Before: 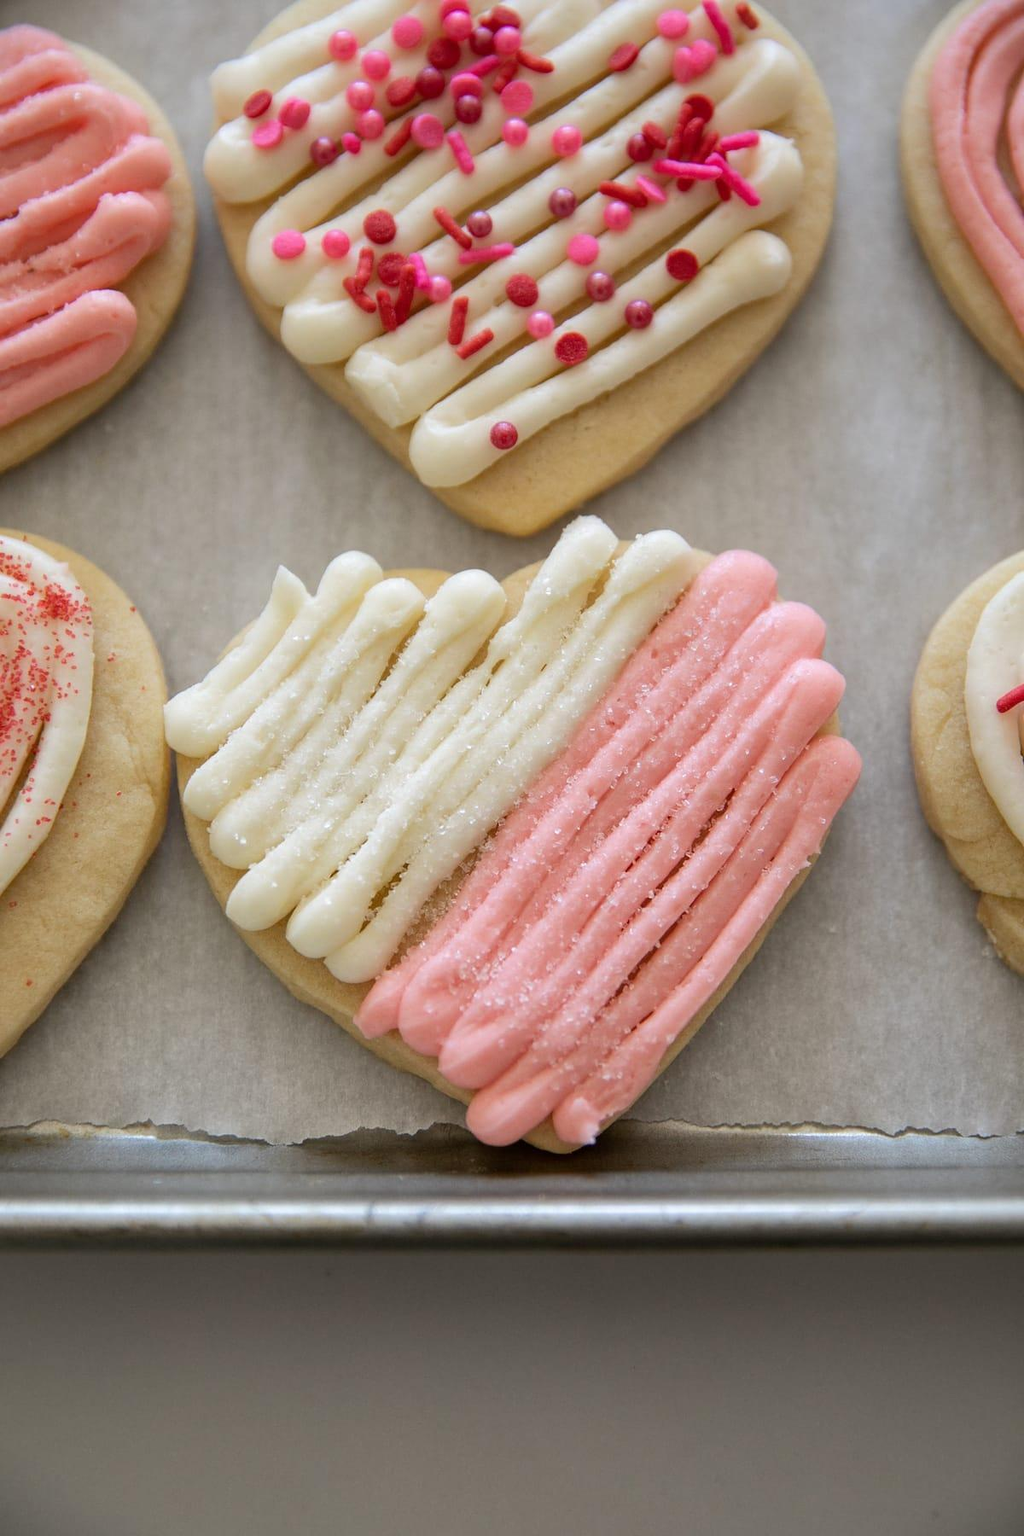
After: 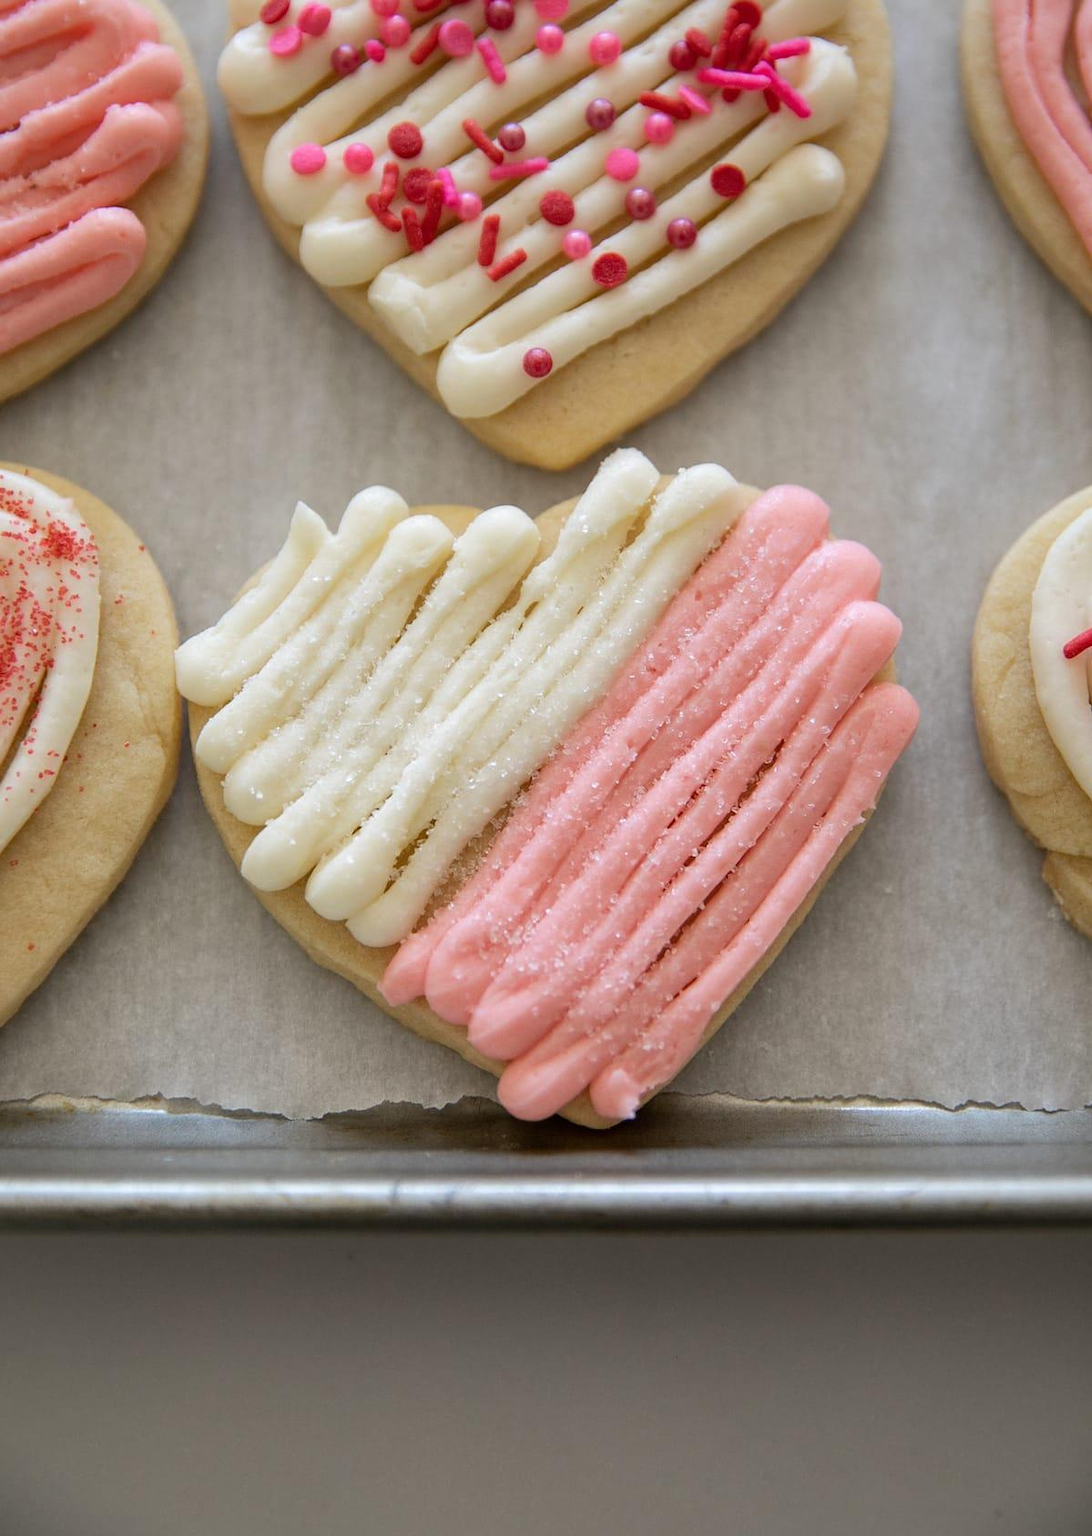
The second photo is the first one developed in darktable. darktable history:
crop and rotate: top 6.259%
base curve: curves: ch0 [(0, 0) (0.297, 0.298) (1, 1)], preserve colors none
